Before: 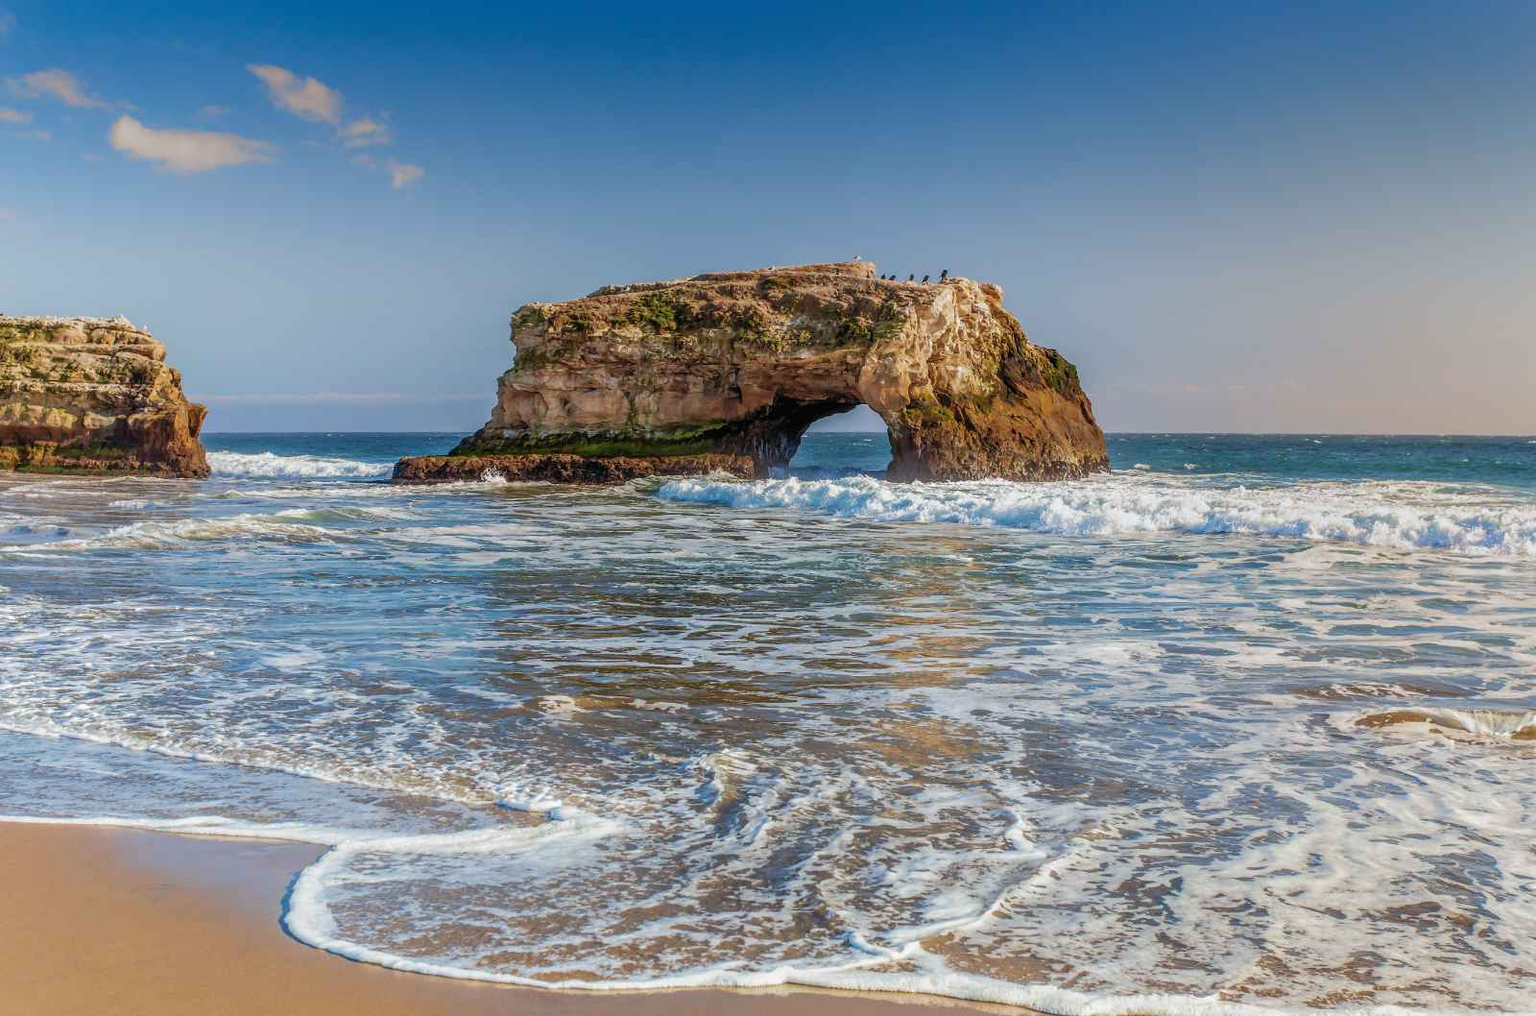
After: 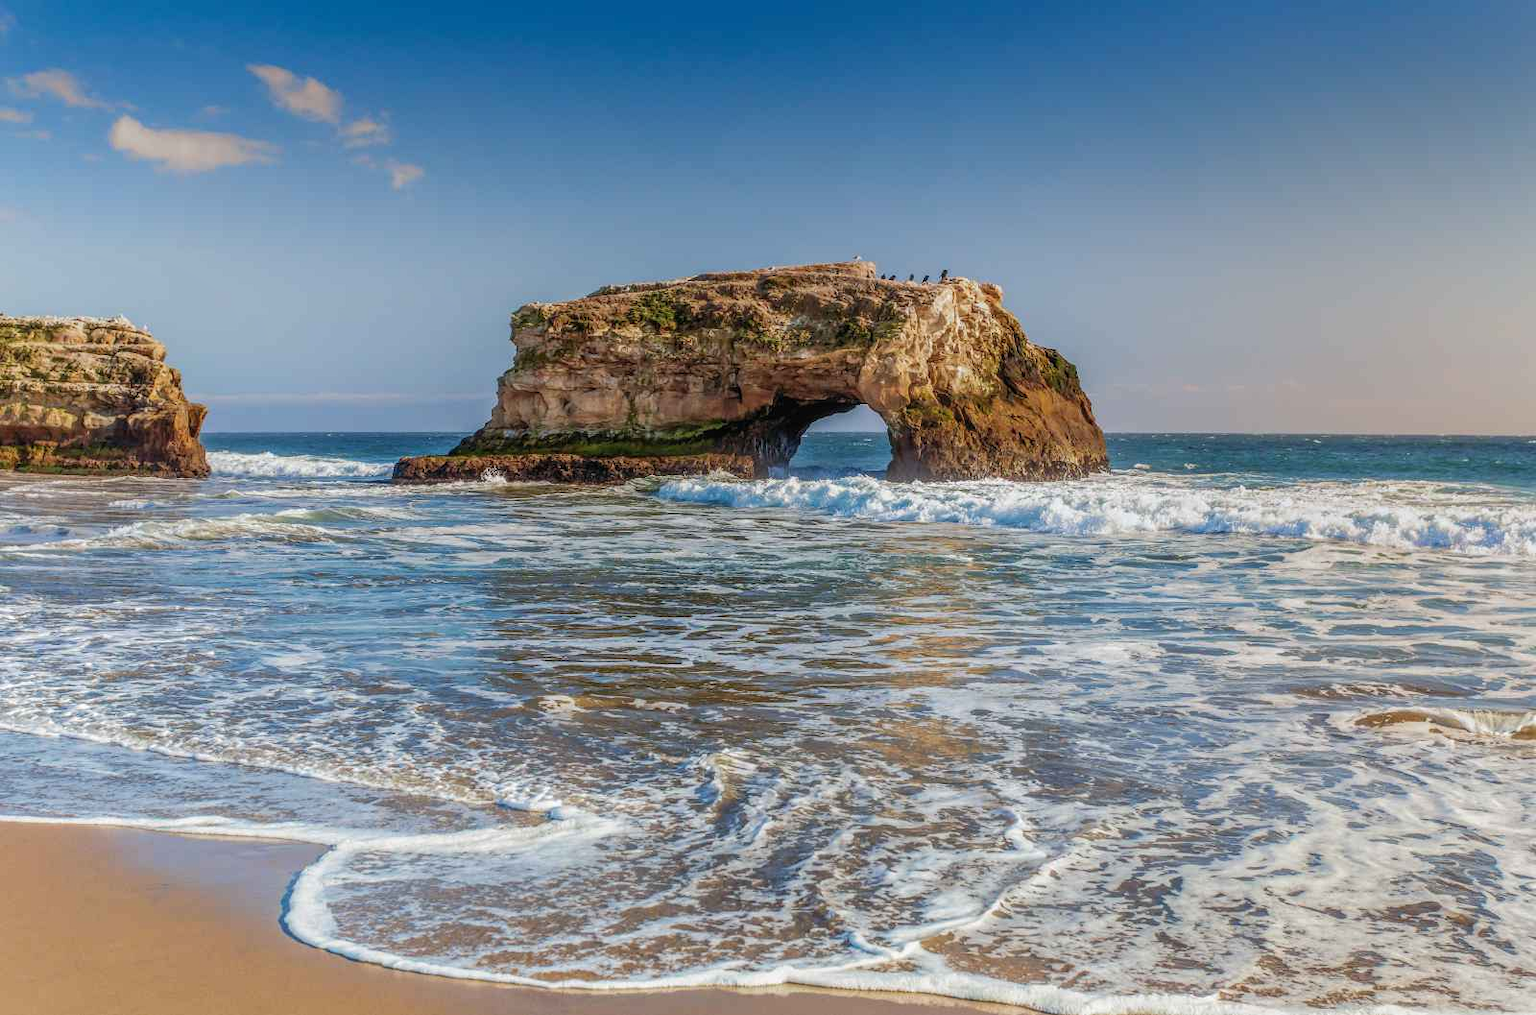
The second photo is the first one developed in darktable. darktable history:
local contrast: detail 110%
levels: gray 59.37%
